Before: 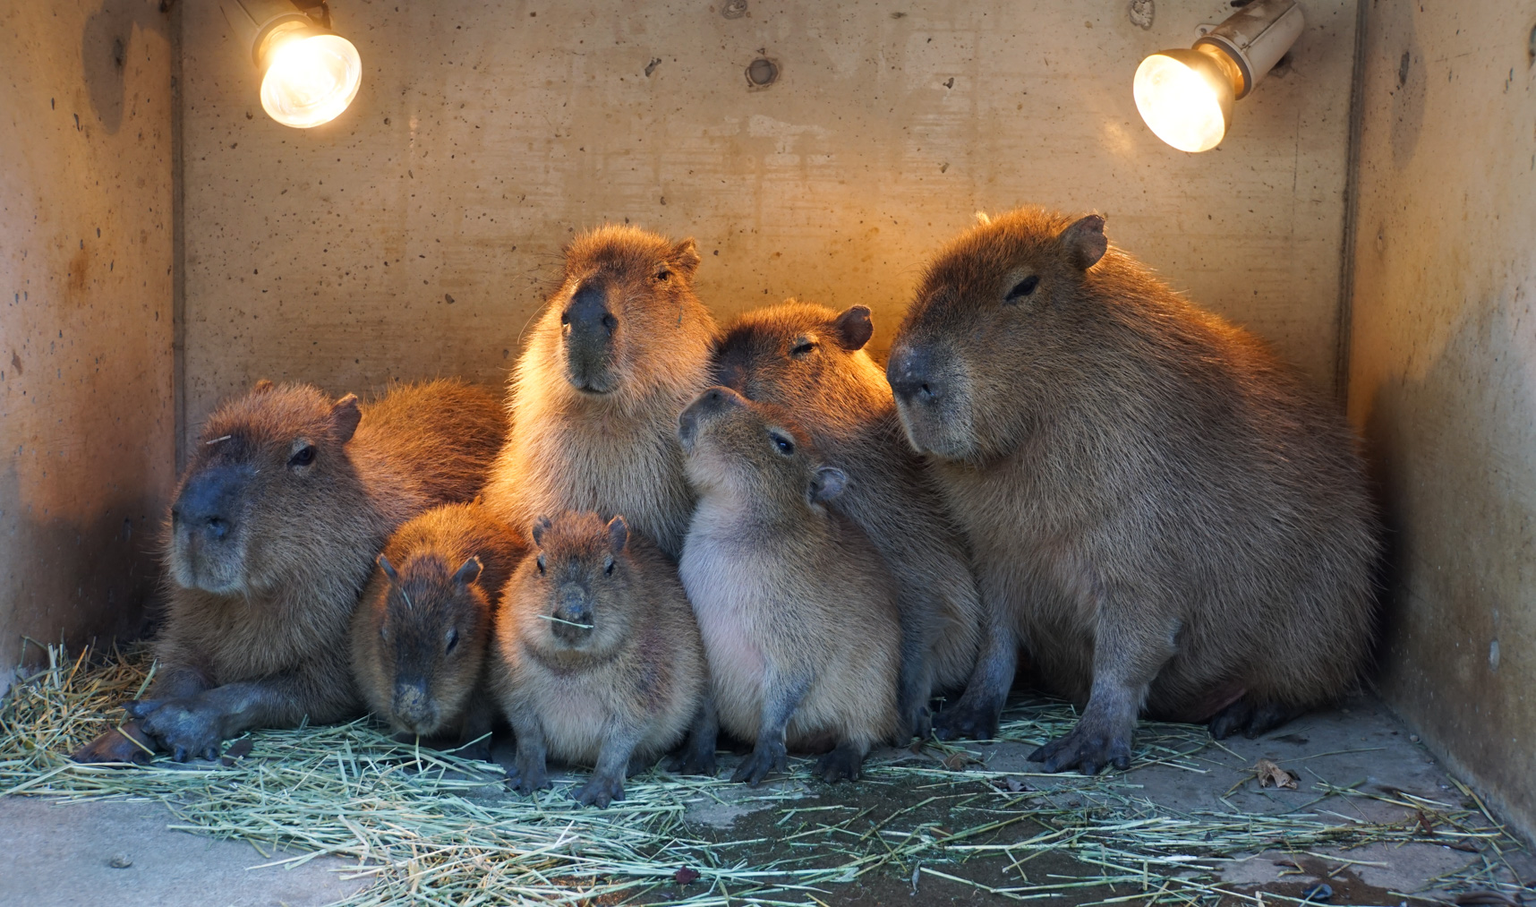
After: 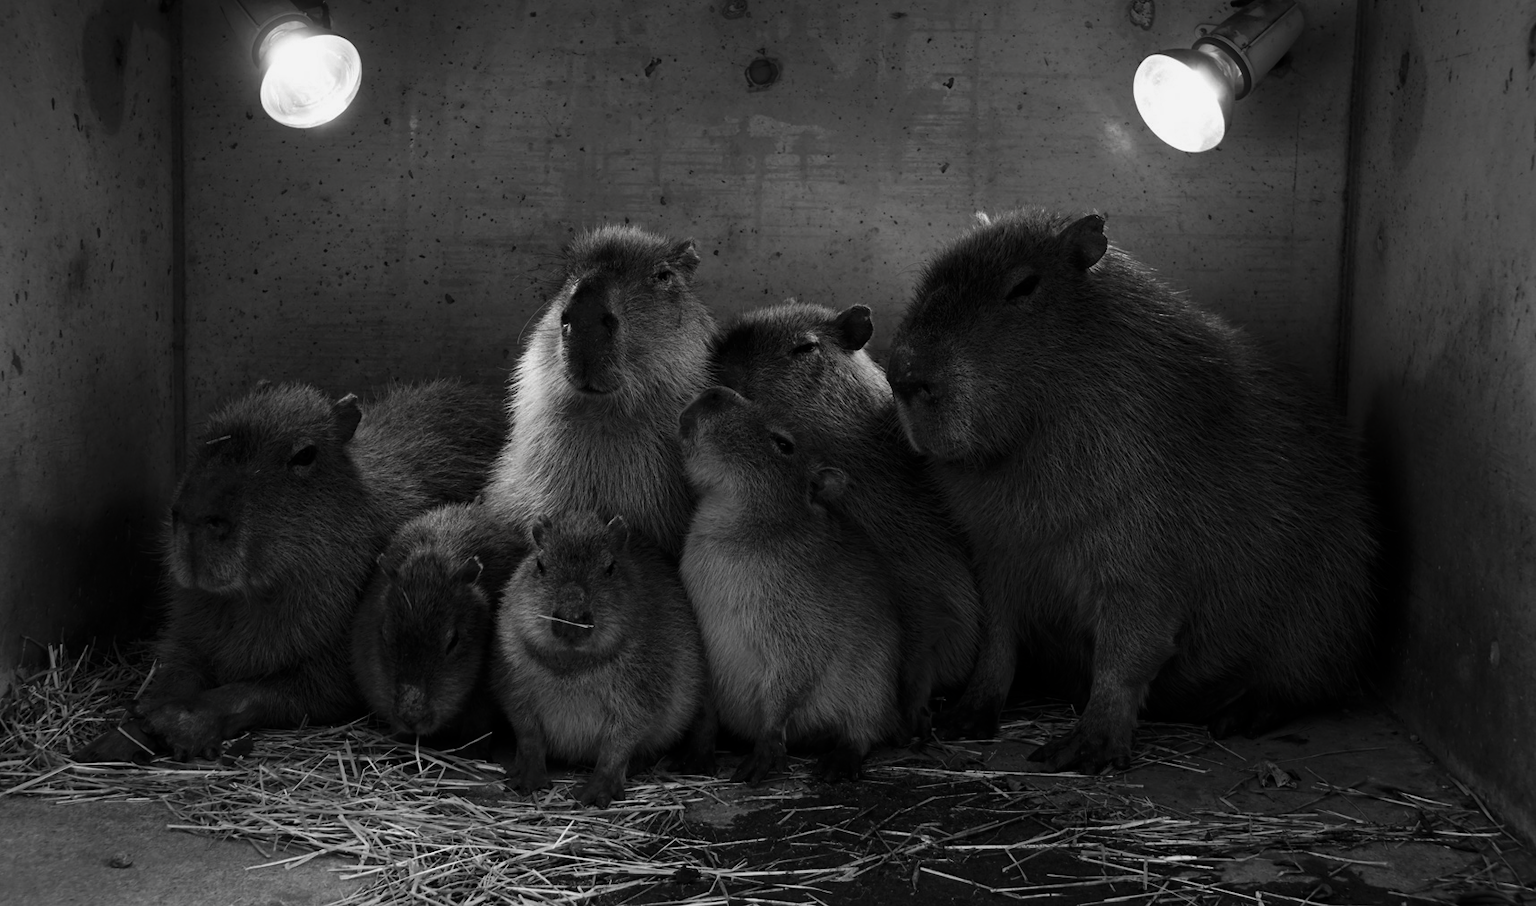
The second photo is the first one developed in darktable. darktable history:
contrast brightness saturation: contrast -0.035, brightness -0.609, saturation -0.988
